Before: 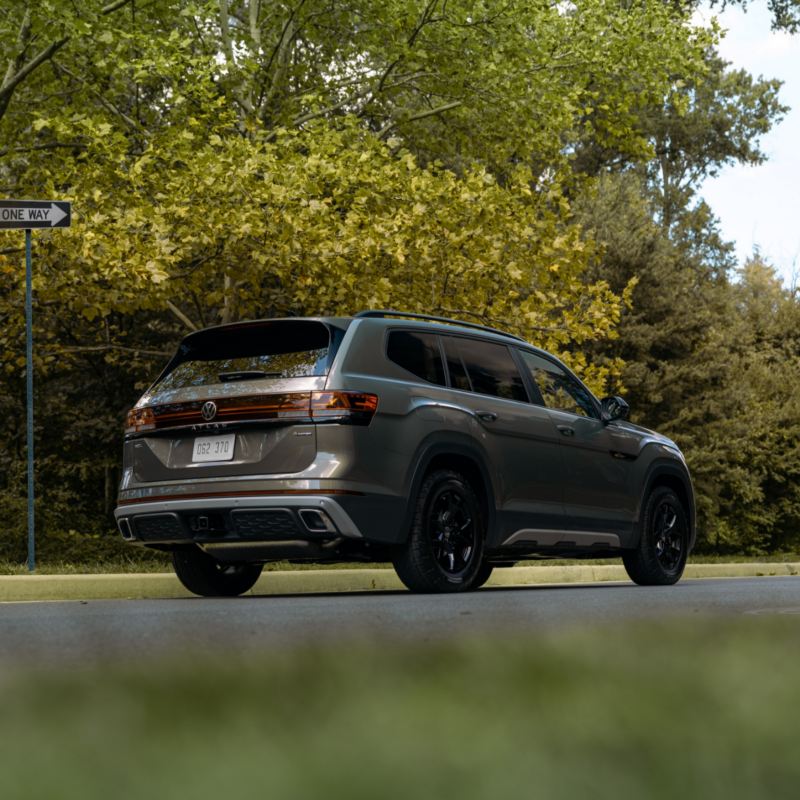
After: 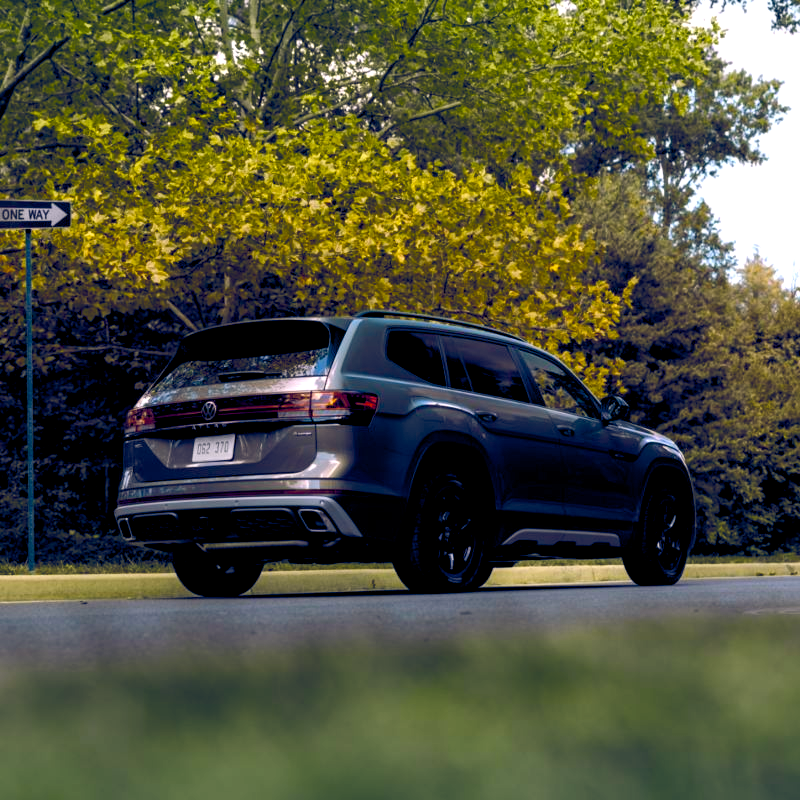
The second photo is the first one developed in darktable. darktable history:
tone equalizer: -8 EV -0.717 EV, -7 EV -0.706 EV, -6 EV -0.632 EV, -5 EV -0.419 EV, -3 EV 0.366 EV, -2 EV 0.6 EV, -1 EV 0.69 EV, +0 EV 0.749 EV, edges refinement/feathering 500, mask exposure compensation -1.57 EV, preserve details no
color balance rgb: highlights gain › chroma 1.452%, highlights gain › hue 308°, global offset › luminance -0.309%, global offset › chroma 0.316%, global offset › hue 262.45°, perceptual saturation grading › global saturation 36.807%, perceptual saturation grading › shadows 35.03%, contrast -10.182%
